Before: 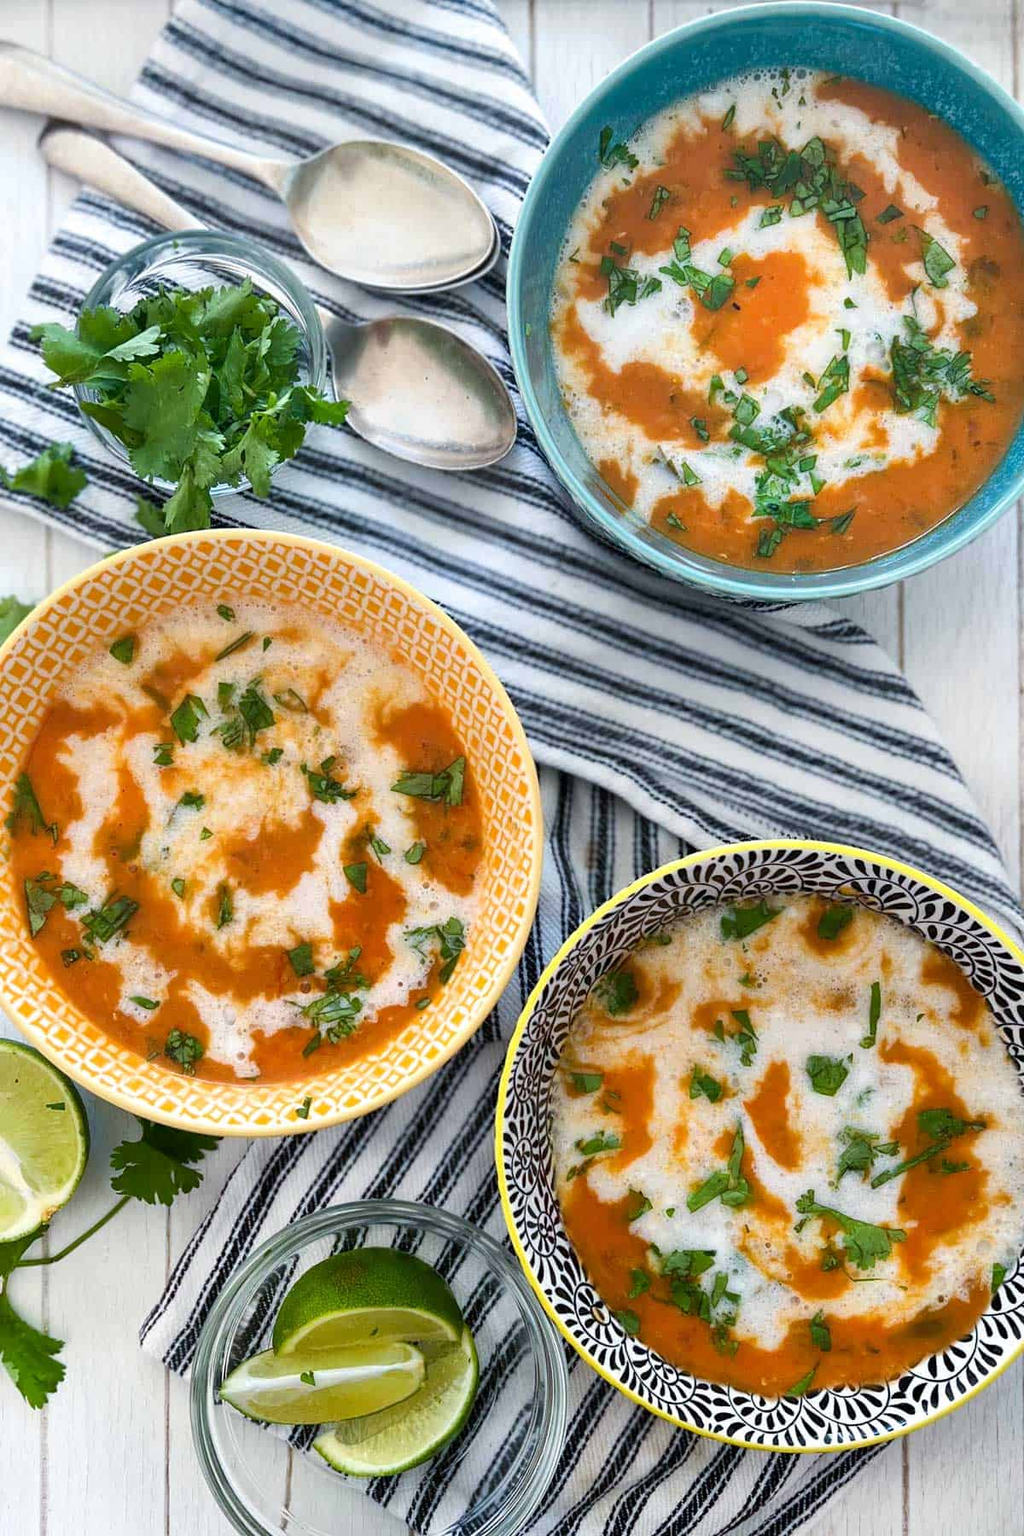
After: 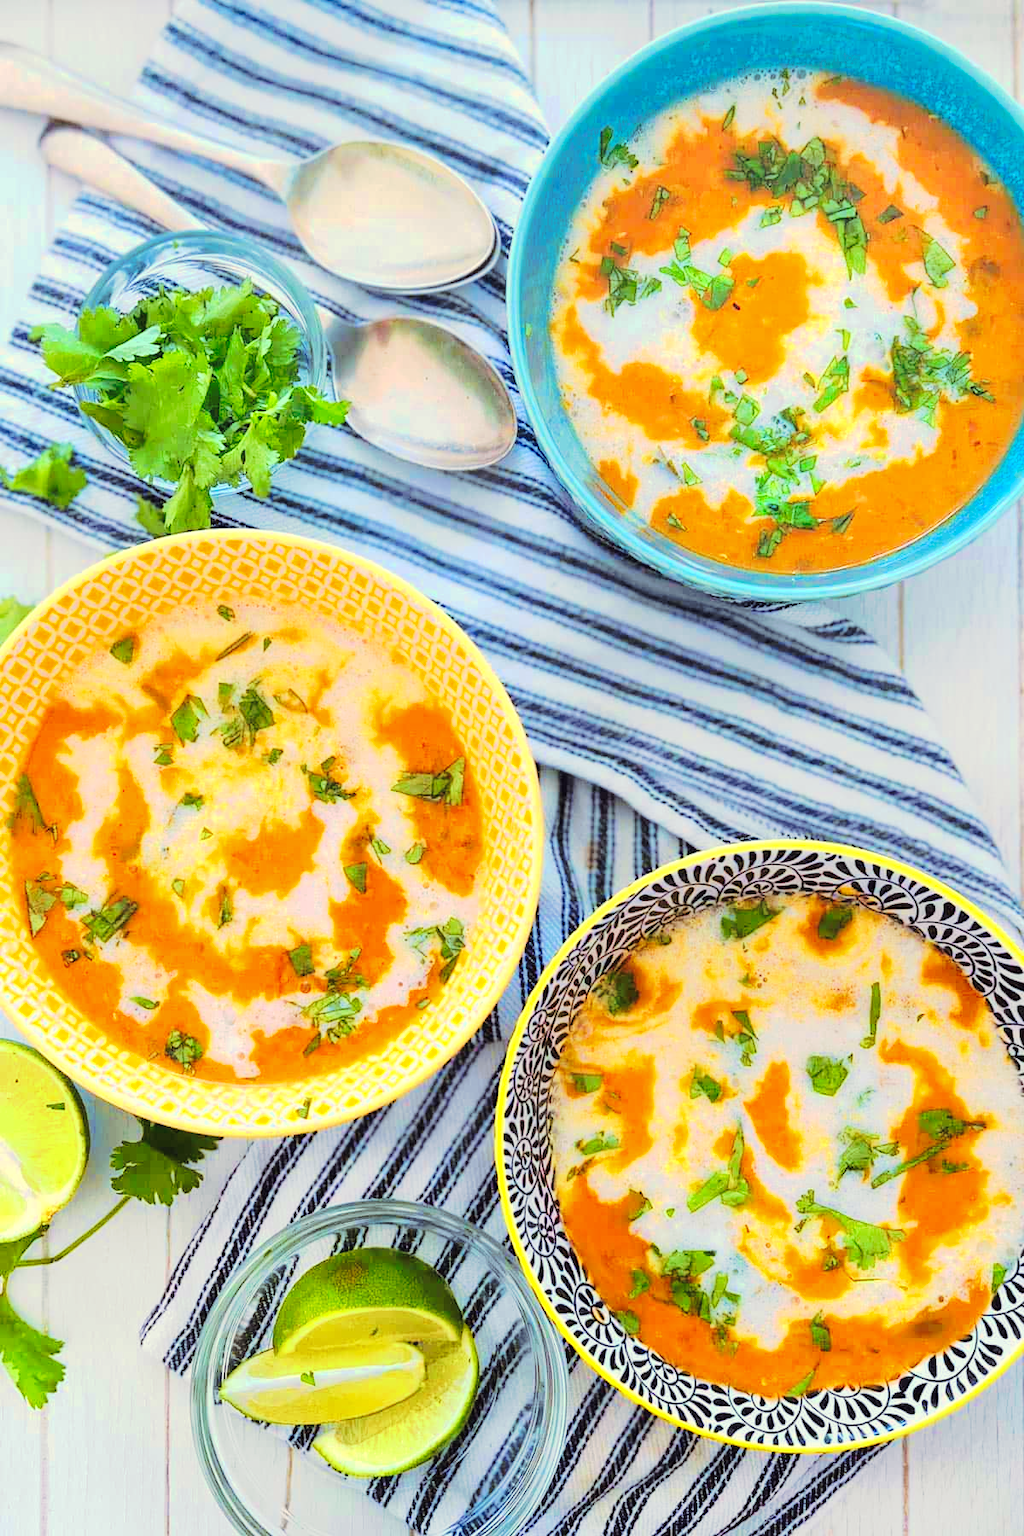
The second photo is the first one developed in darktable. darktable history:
tone curve: curves: ch0 [(0, 0) (0.003, 0.021) (0.011, 0.033) (0.025, 0.059) (0.044, 0.097) (0.069, 0.141) (0.1, 0.186) (0.136, 0.237) (0.177, 0.298) (0.224, 0.378) (0.277, 0.47) (0.335, 0.542) (0.399, 0.605) (0.468, 0.678) (0.543, 0.724) (0.623, 0.787) (0.709, 0.829) (0.801, 0.875) (0.898, 0.912) (1, 1)], preserve colors none
color look up table: target L [102.35, 103.31, 100.69, 91.78, 100.61, 90.05, 74.54, 71.54, 82.57, 59.12, 48.63, 18.31, 201.55, 100.44, 77.34, 71.63, 65.57, 47.57, 71.32, 39.4, 42.11, 50.74, 30.29, 37.76, 21.11, 17.36, 56.91, 57.68, 48.16, 49.02, 48.87, 39.08, 49.3, 32.73, 40.36, 34.52, 43.64, 38.05, 26.03, 21.47, 11.46, 2.052, 94.62, 56.86, 72.64, 55.4, 49.44, 31.04, 26.34], target a [-5.715, -15.32, -35.7, -115.54, -34.42, -141.98, -57.28, -92.96, -124.97, -11.56, -64.61, -22.7, 0, -19.05, 40.15, 26.53, 47.28, 68.62, 25.58, 73.81, 80.99, 59.87, 10.64, 71.31, 33.25, 31.78, 81.82, 93.1, 19.46, 103.44, 103.3, 10.81, 73.79, 68.34, 4.611, 54.02, 86.41, 85.13, 42.48, 52.89, 27.61, 6.745, -72.67, -29.86, -67.24, -26.92, -13.05, 11.77, -17.15], target b [48.9, 132.46, 103.74, 16.5, 129.12, 113.2, 44.62, 40.19, 97.56, 68.71, 53.51, 22.36, -0.001, 118.99, 16.05, 87.85, 42.57, 45.51, 76.71, 55.87, 10.12, 62.64, 18.97, 31.67, 1.524, 25.94, -34.17, -76.41, -93, -88.9, -90.15, -108.29, -13.89, -117.7, -27.41, -84.97, -24.72, -107.46, -129.23, -136.66, -26.95, -4.64, -12.1, -79.71, -50.56, -44.93, -90.08, -84.22, -5.875], num patches 49
